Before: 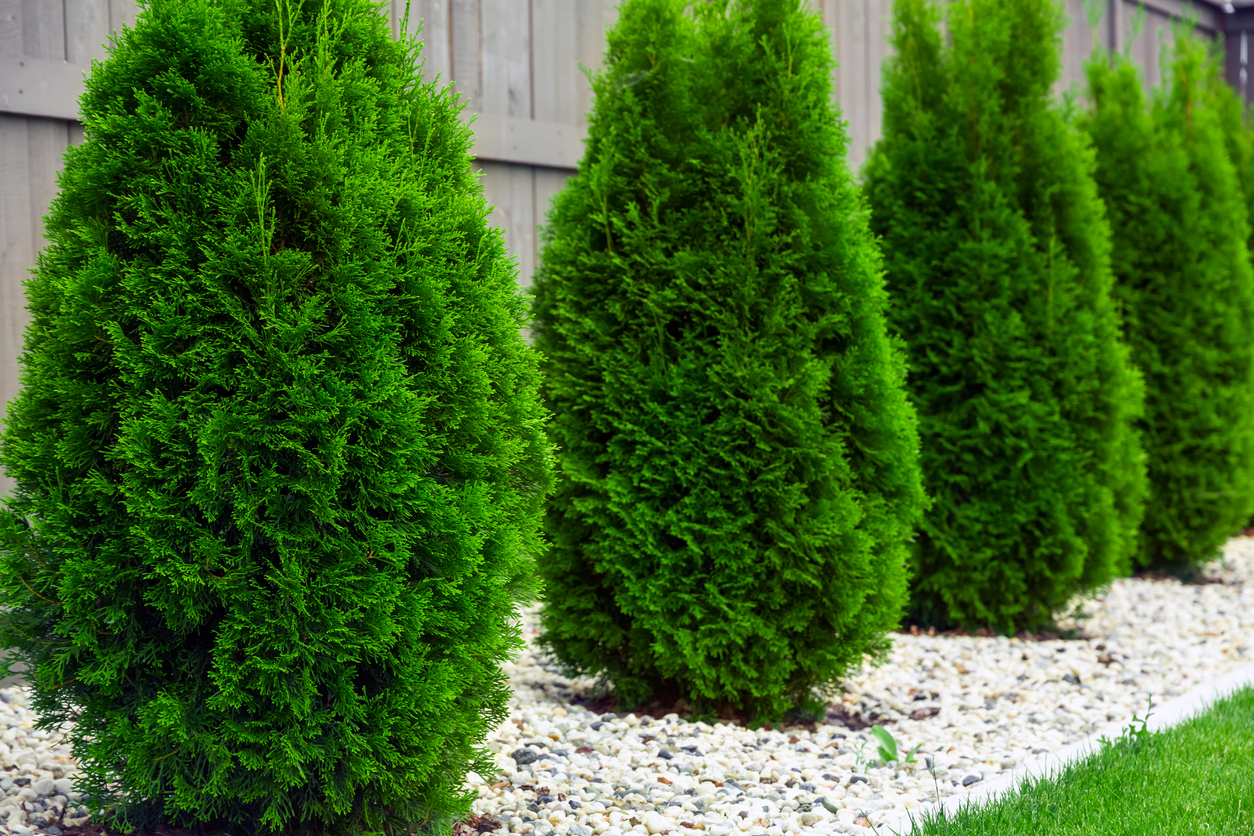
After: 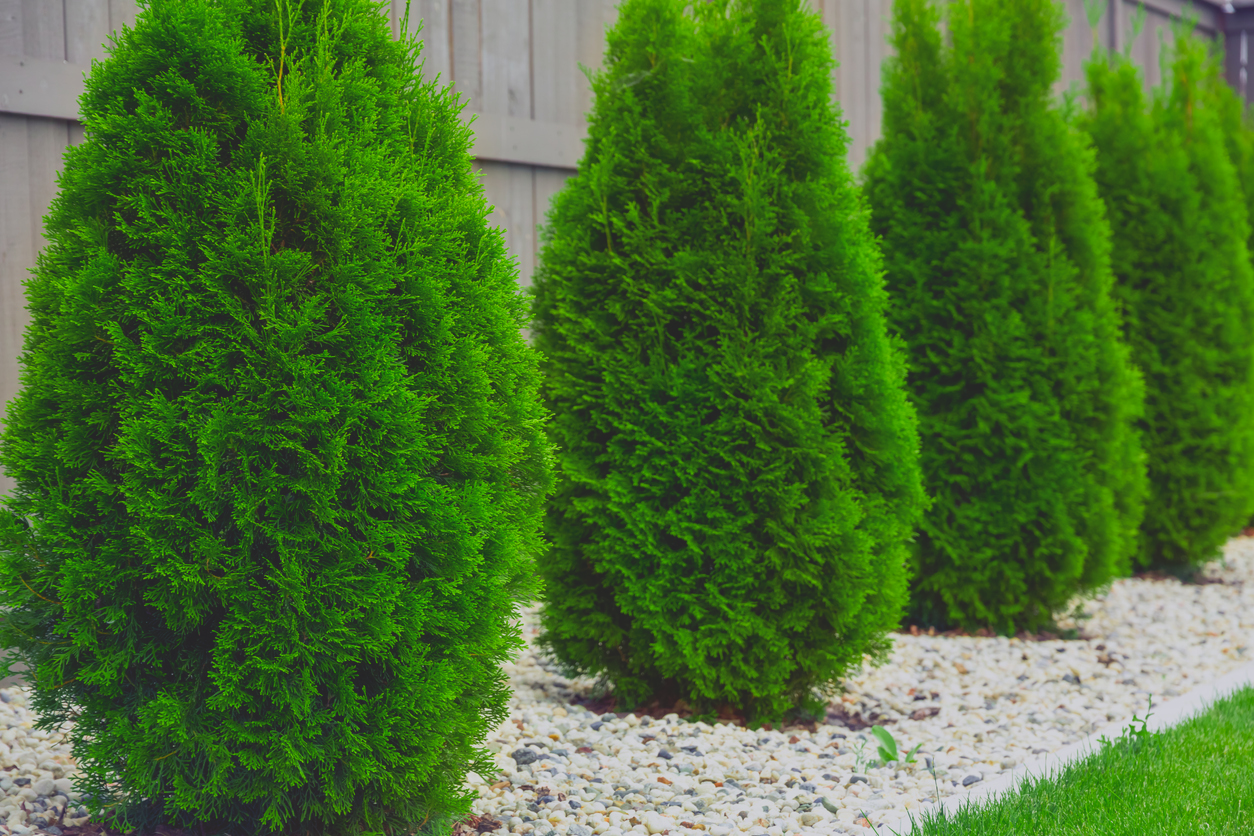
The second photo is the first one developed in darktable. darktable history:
contrast brightness saturation: contrast -0.289
